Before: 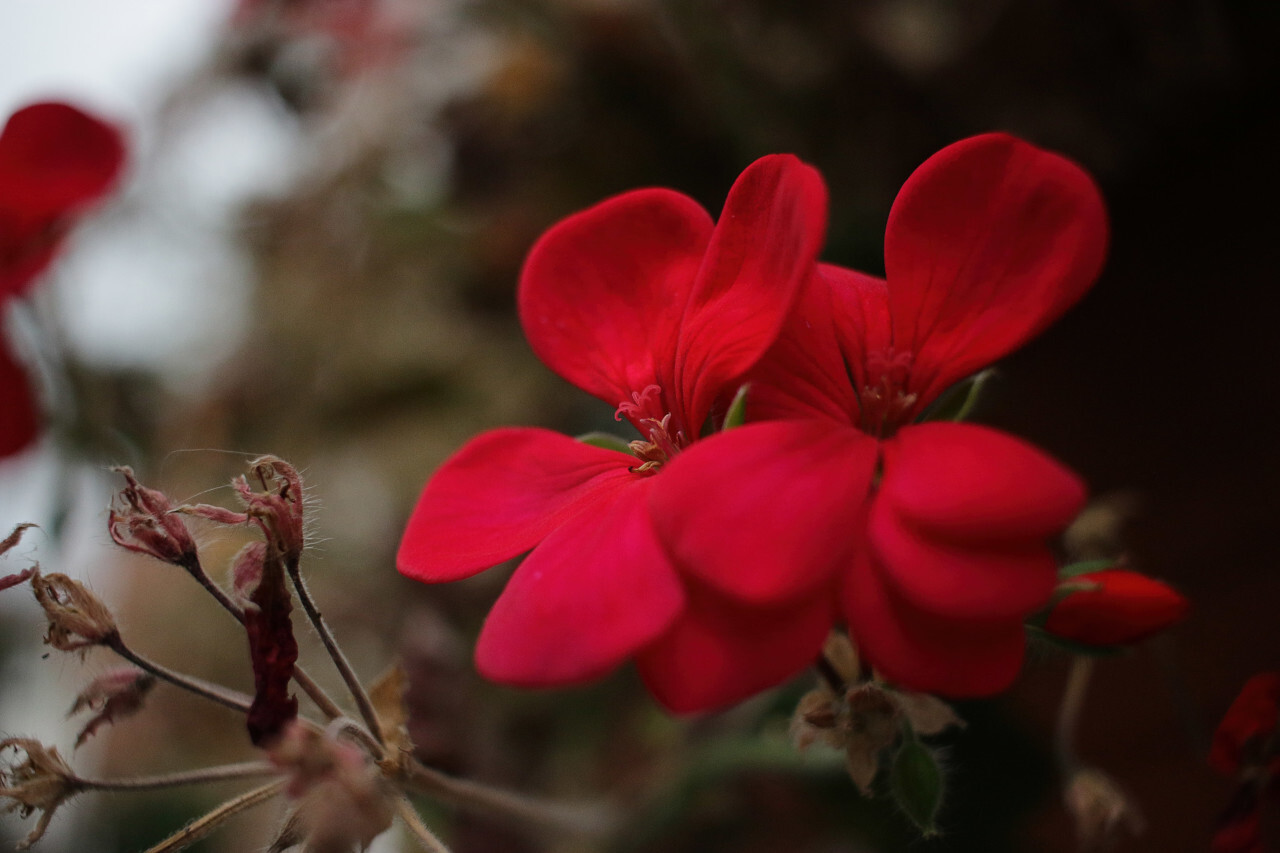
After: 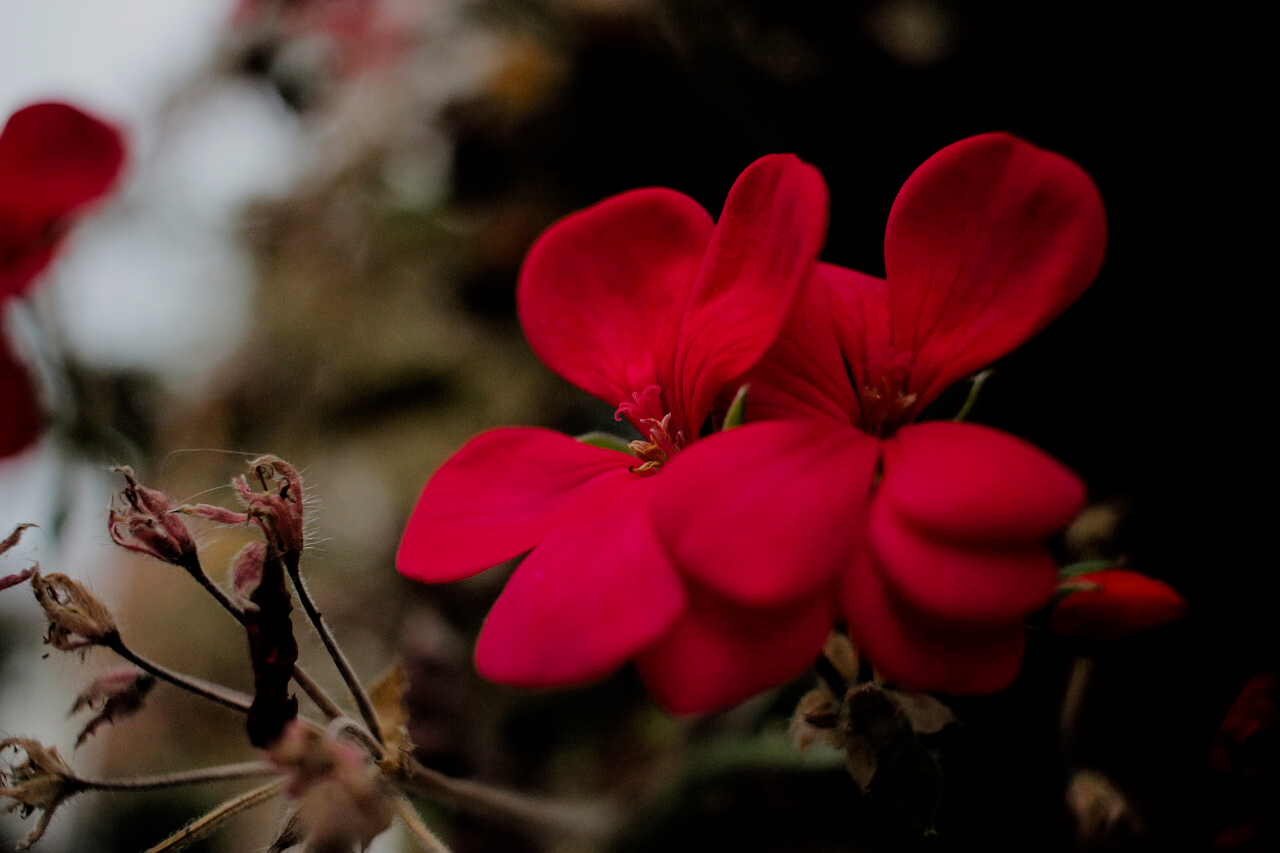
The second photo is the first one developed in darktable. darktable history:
filmic rgb: black relative exposure -4.77 EV, white relative exposure 4.04 EV, threshold 3.01 EV, hardness 2.84, enable highlight reconstruction true
color balance rgb: shadows lift › chroma 0.835%, shadows lift › hue 111°, perceptual saturation grading › global saturation 19.331%
